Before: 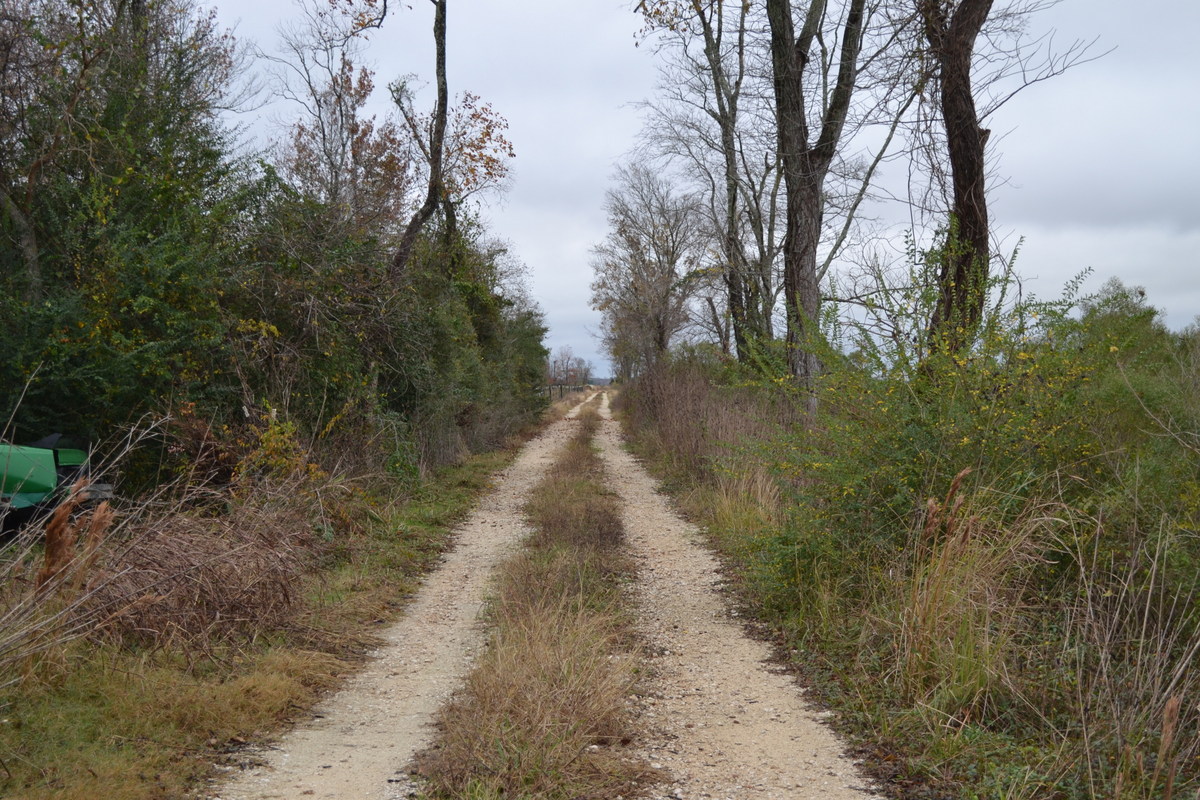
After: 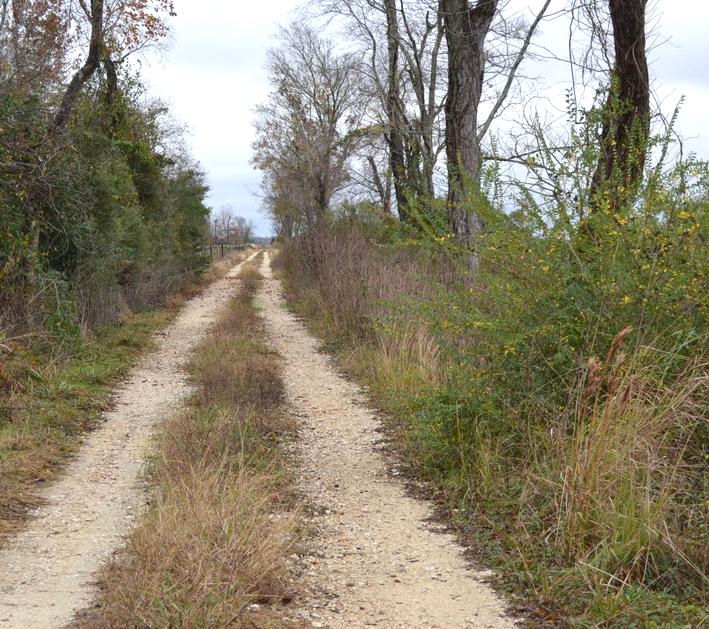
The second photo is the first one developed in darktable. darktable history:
crop and rotate: left 28.256%, top 17.734%, right 12.656%, bottom 3.573%
exposure: black level correction 0.001, exposure 0.5 EV, compensate exposure bias true, compensate highlight preservation false
